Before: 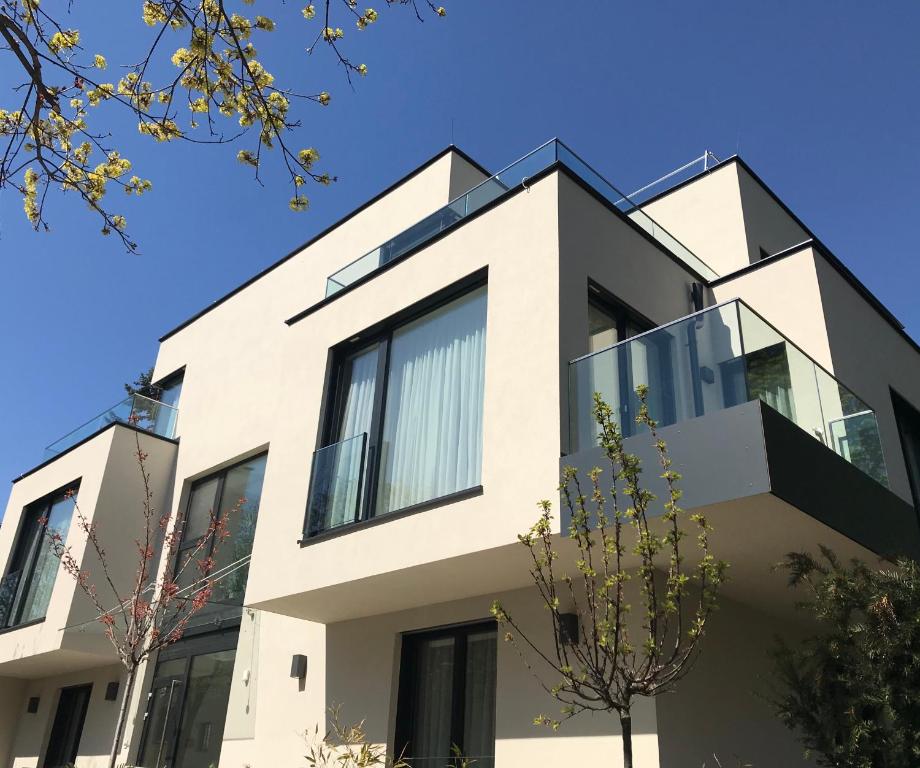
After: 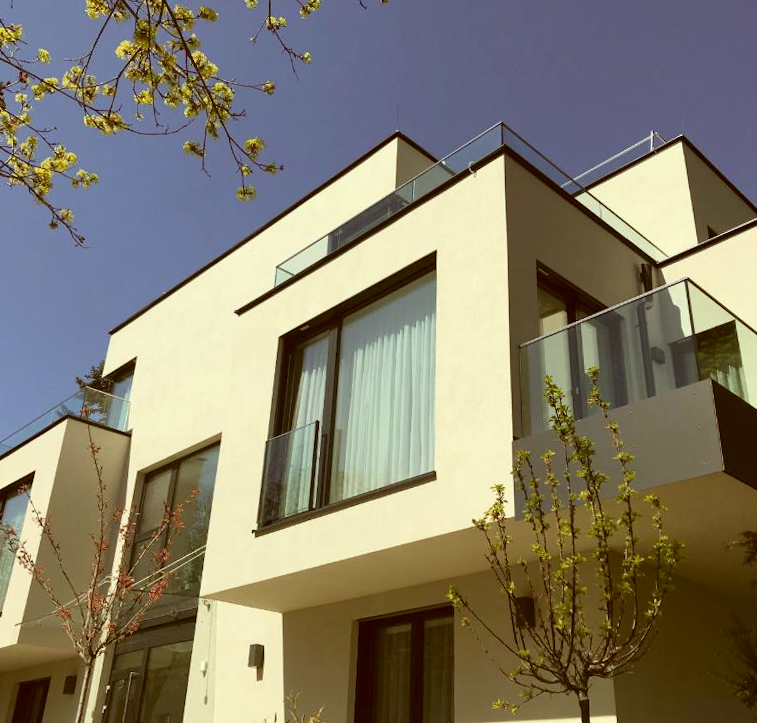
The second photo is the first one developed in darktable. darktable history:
crop and rotate: angle 1.28°, left 4.248%, top 0.654%, right 11.278%, bottom 2.605%
color correction: highlights a* -5.6, highlights b* 9.8, shadows a* 9.33, shadows b* 24.34
